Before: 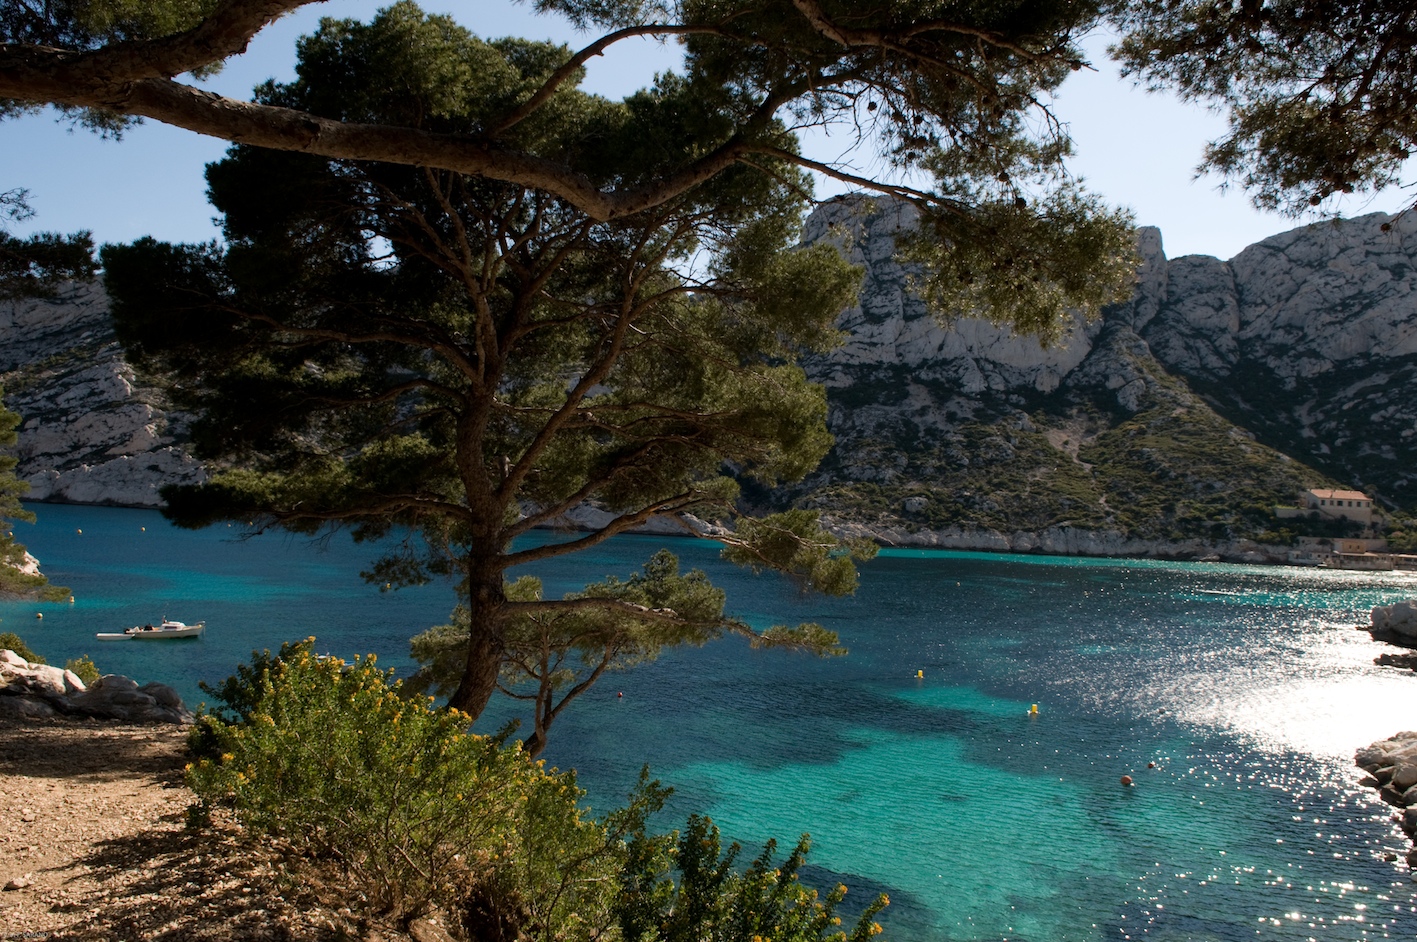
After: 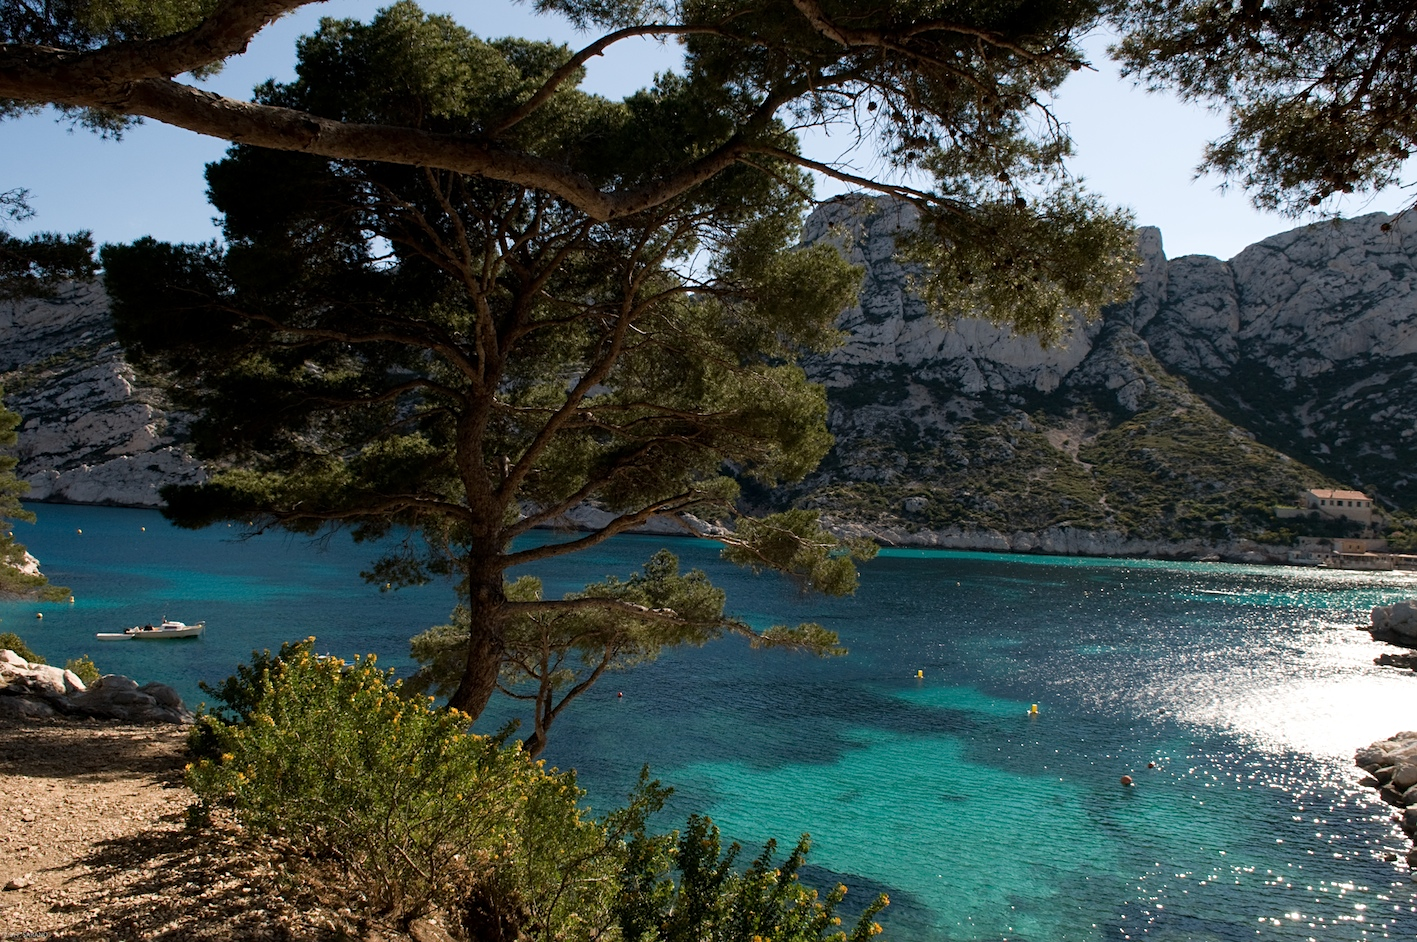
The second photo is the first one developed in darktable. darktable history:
sharpen: amount 0.204
